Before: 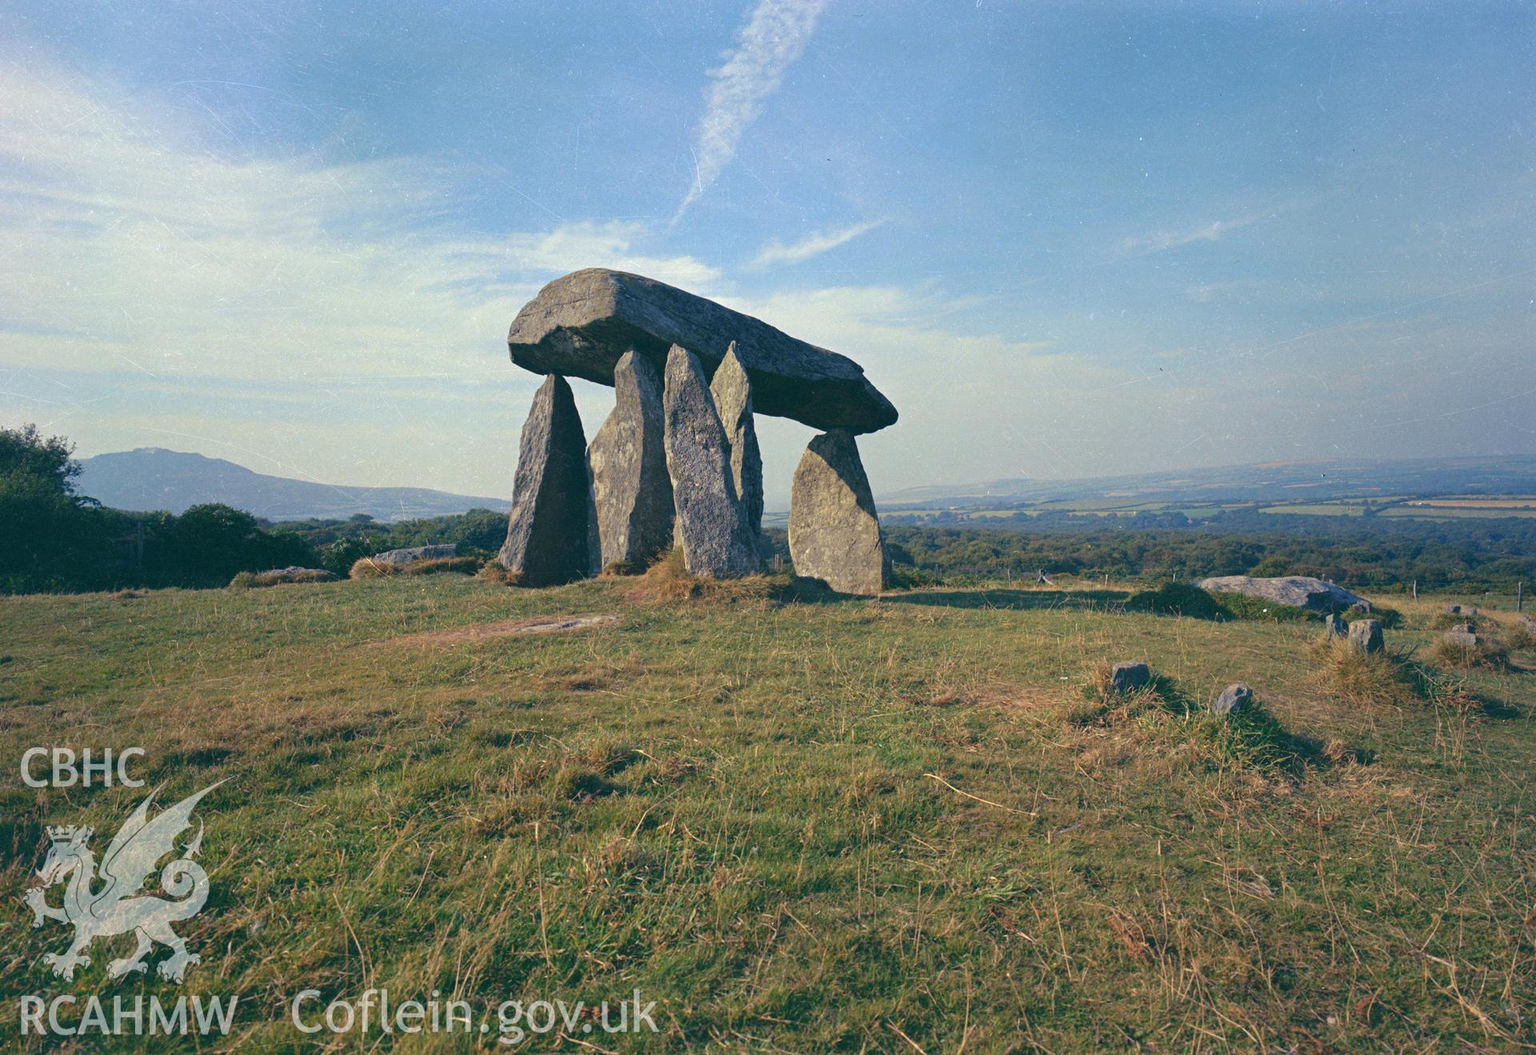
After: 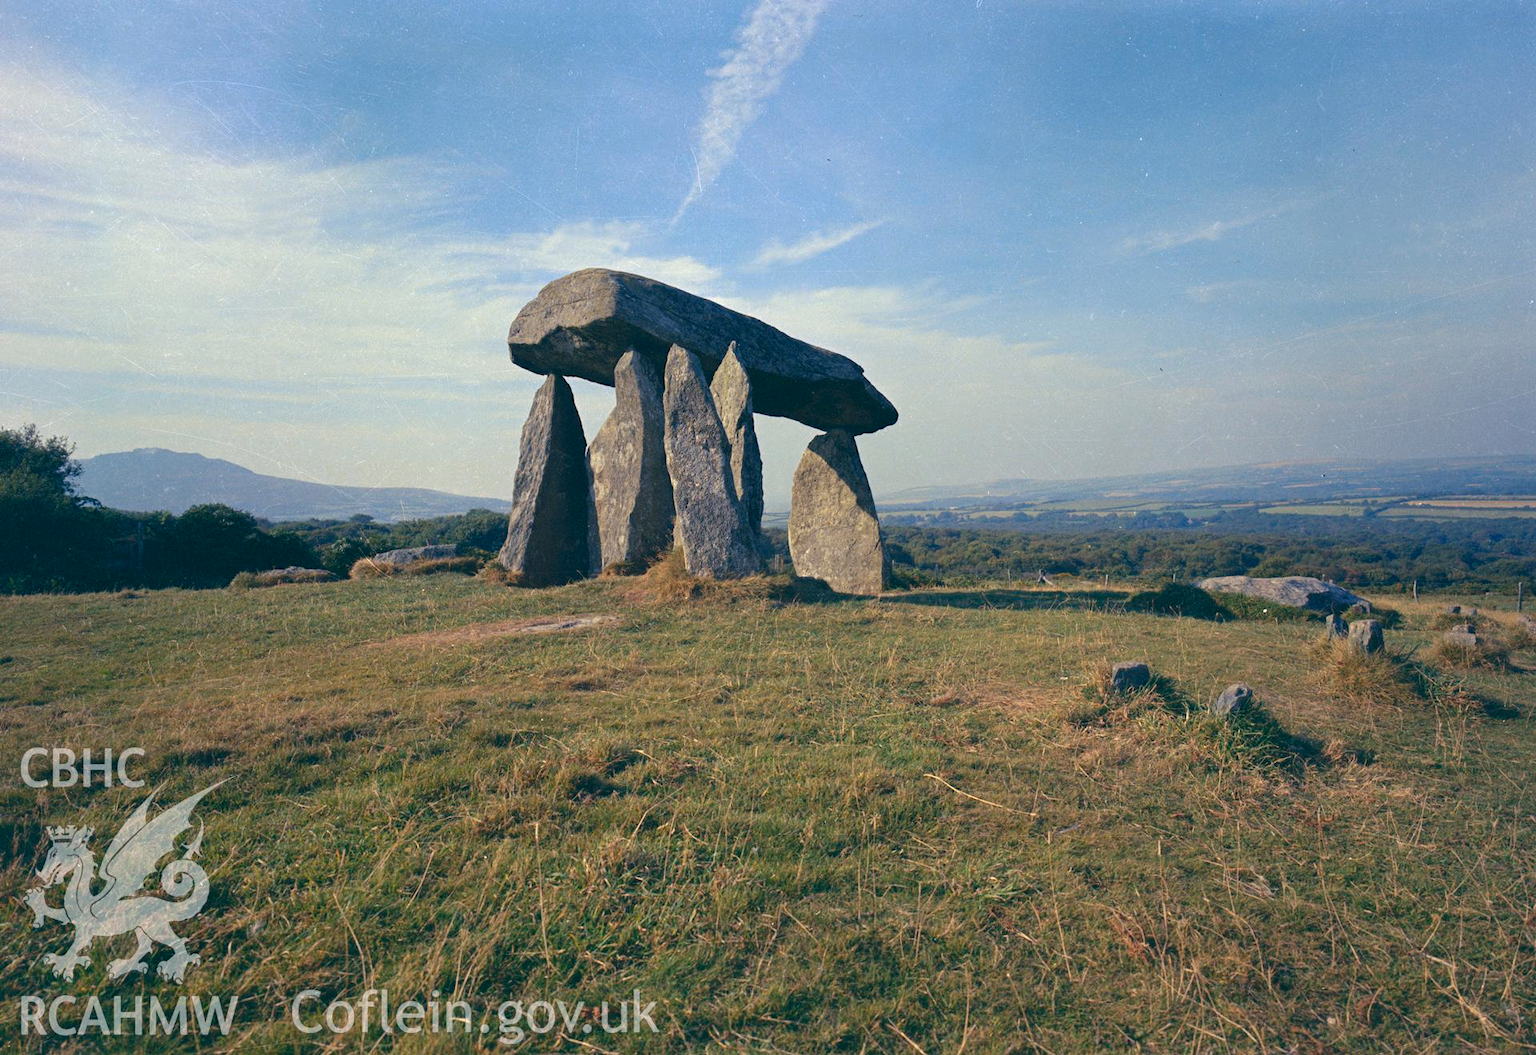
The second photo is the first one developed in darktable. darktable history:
levels: black 0.029%
